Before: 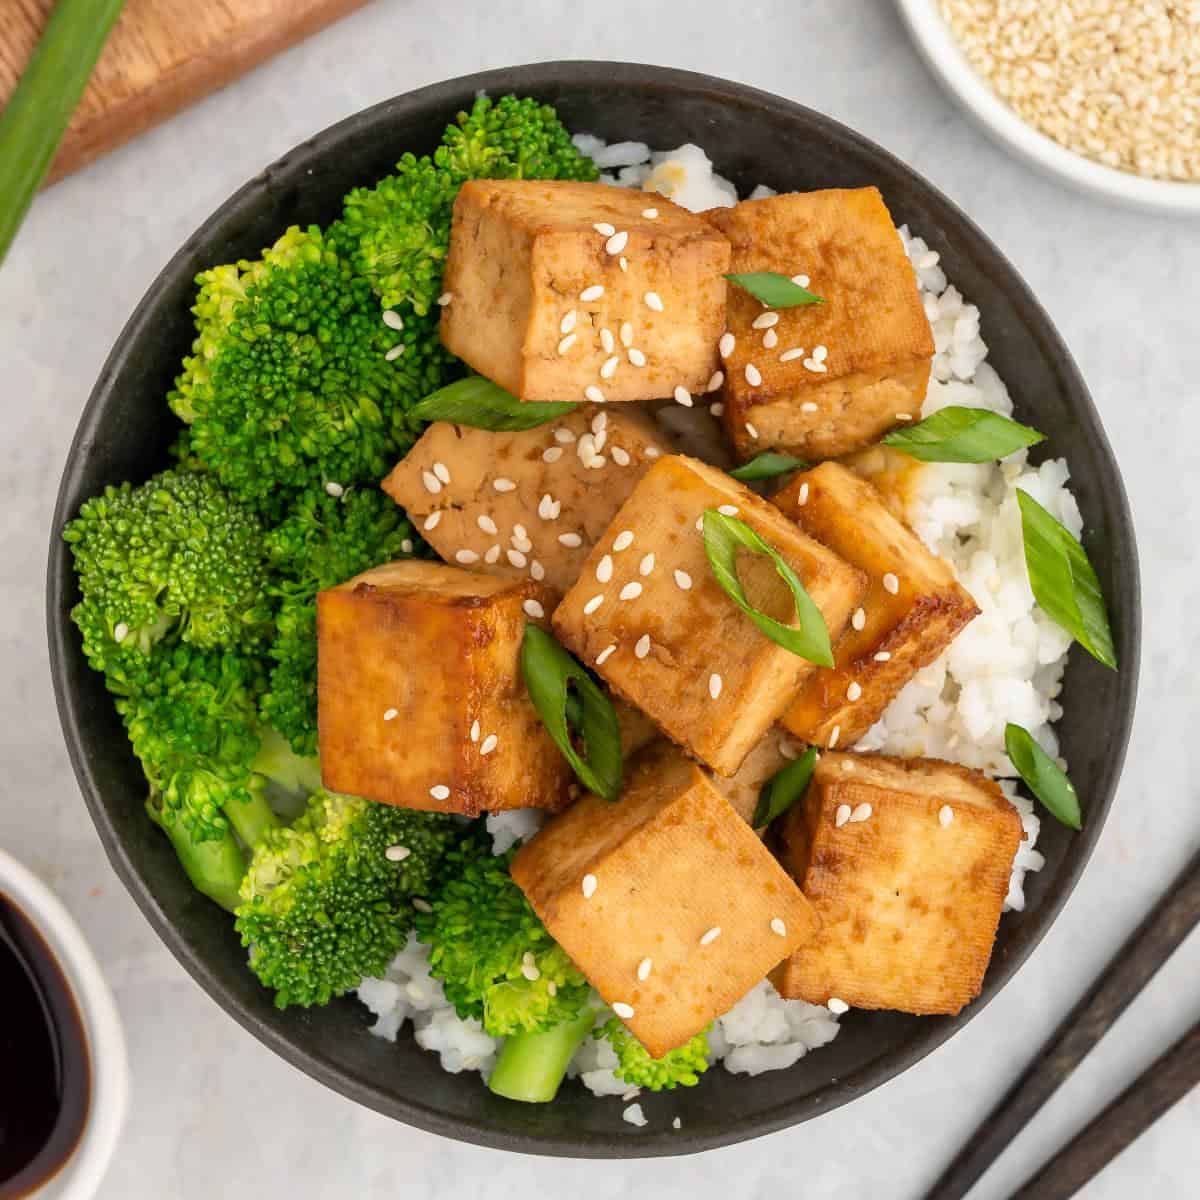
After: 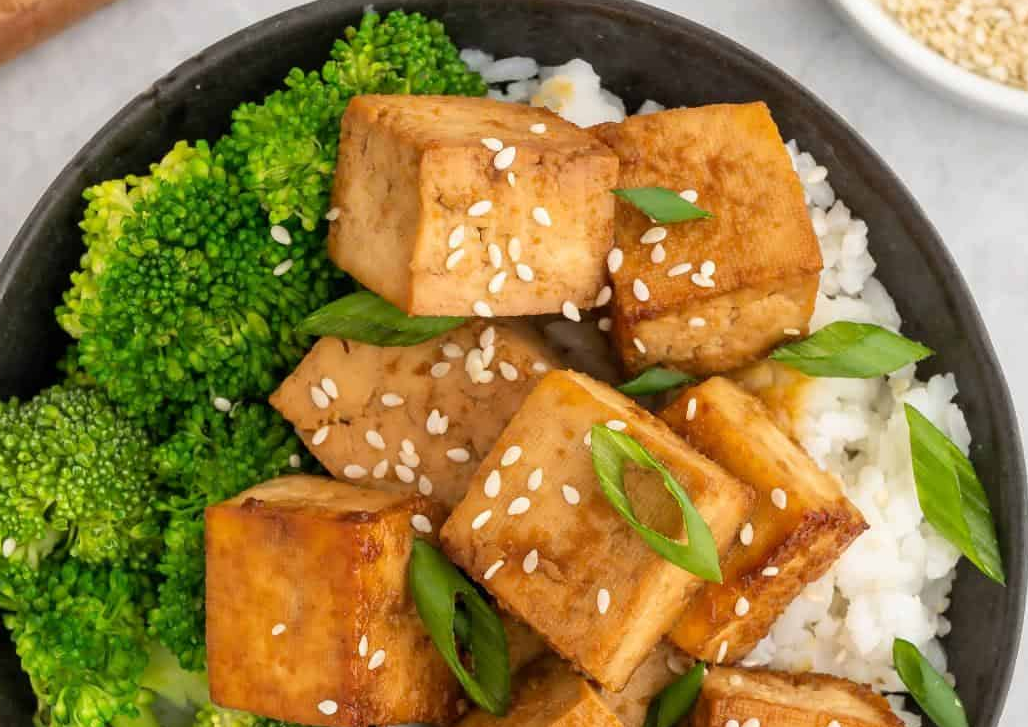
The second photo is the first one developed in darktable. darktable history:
crop and rotate: left 9.346%, top 7.162%, right 4.947%, bottom 32.232%
